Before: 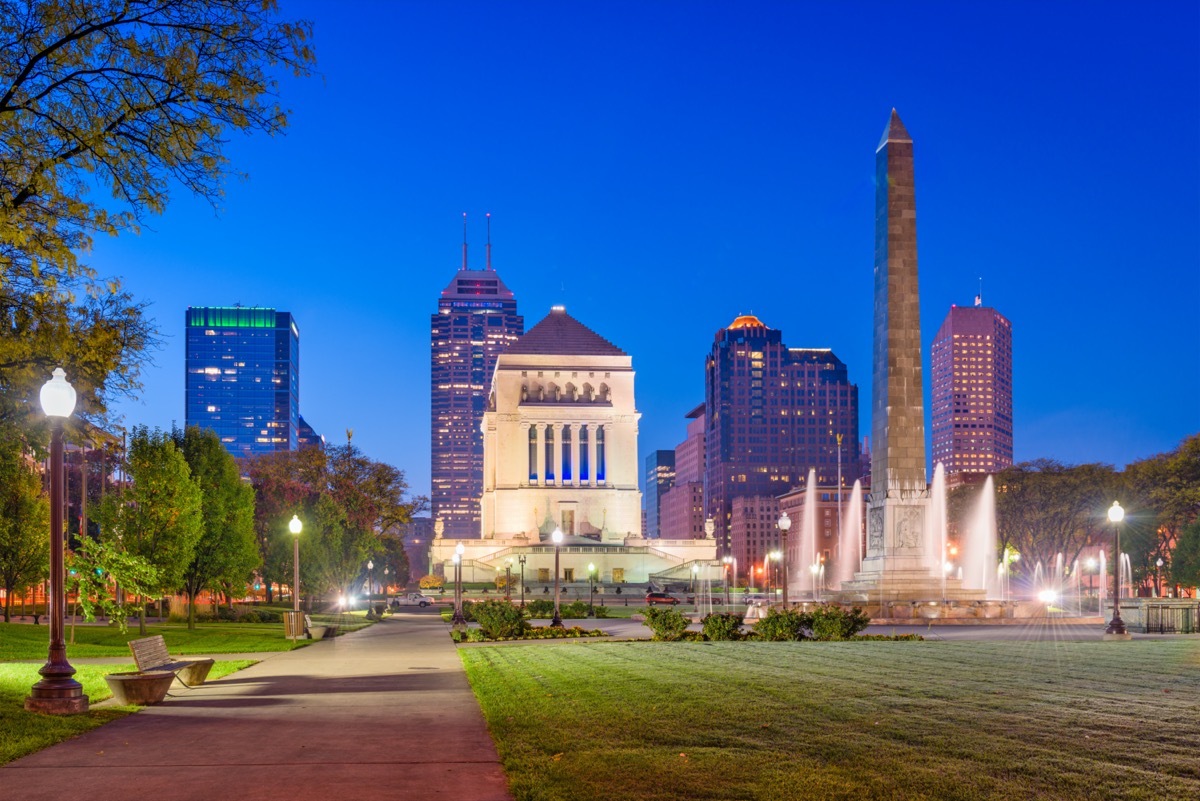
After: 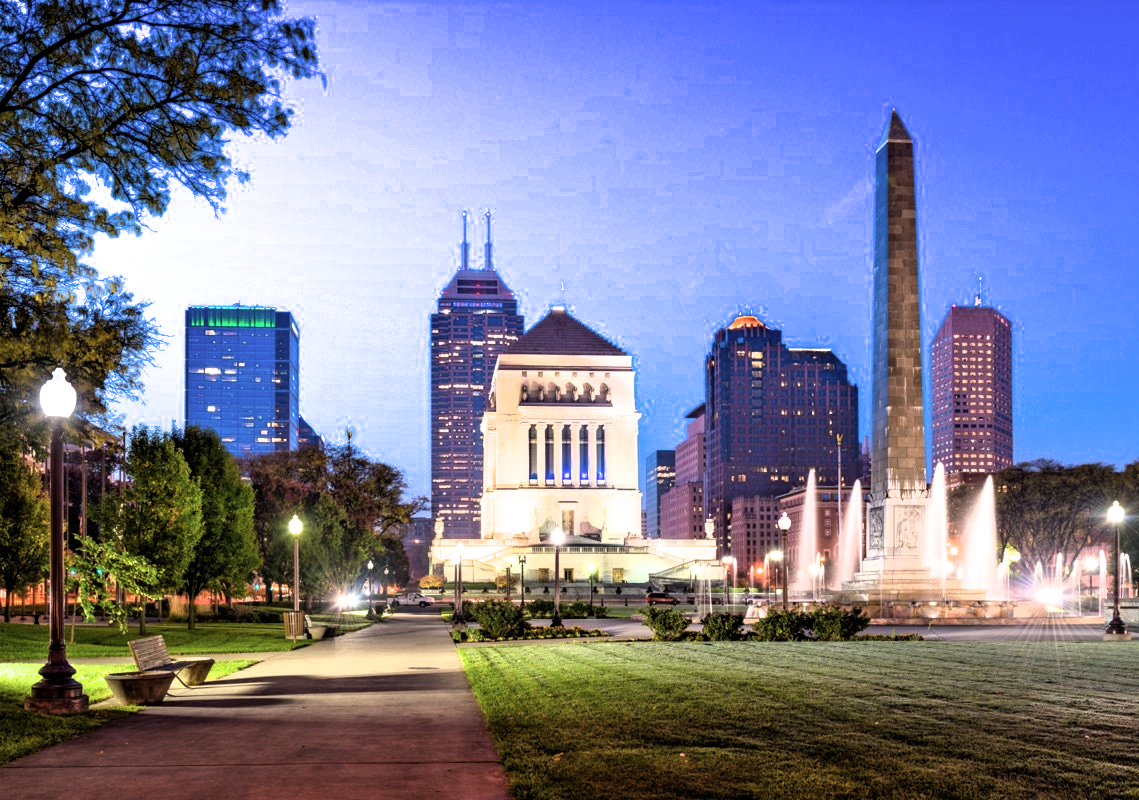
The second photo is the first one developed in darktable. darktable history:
crop and rotate: left 0%, right 5.076%
filmic rgb: black relative exposure -8.19 EV, white relative exposure 2.22 EV, threshold 5.96 EV, hardness 7.07, latitude 85.84%, contrast 1.692, highlights saturation mix -3.36%, shadows ↔ highlights balance -2.28%, color science v4 (2020), enable highlight reconstruction true
tone equalizer: on, module defaults
